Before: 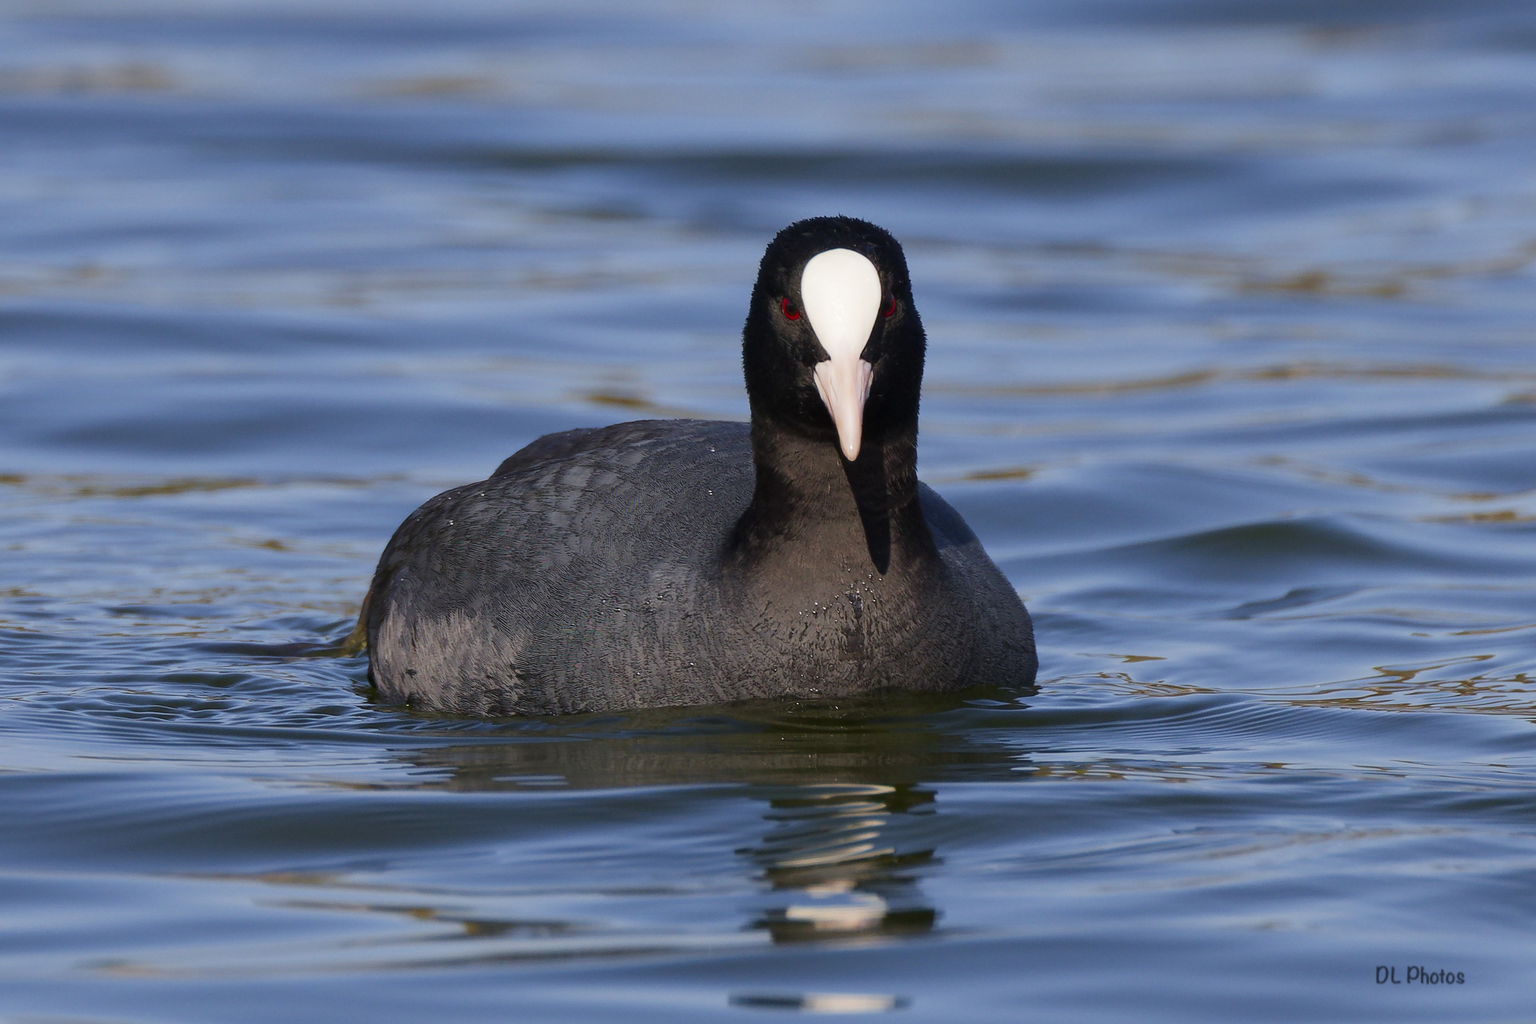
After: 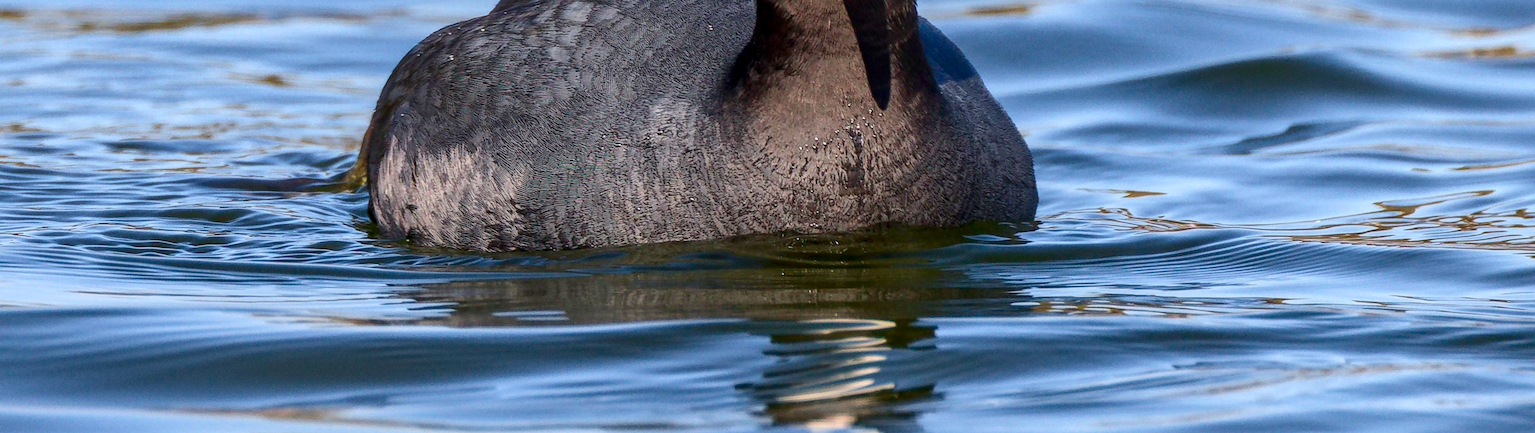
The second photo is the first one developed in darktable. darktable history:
local contrast: highlights 4%, shadows 1%, detail 133%
crop: top 45.459%, bottom 12.163%
exposure: black level correction 0, exposure 0.7 EV, compensate highlight preservation false
contrast brightness saturation: contrast 0.274
shadows and highlights: highlights color adjustment 32.59%
